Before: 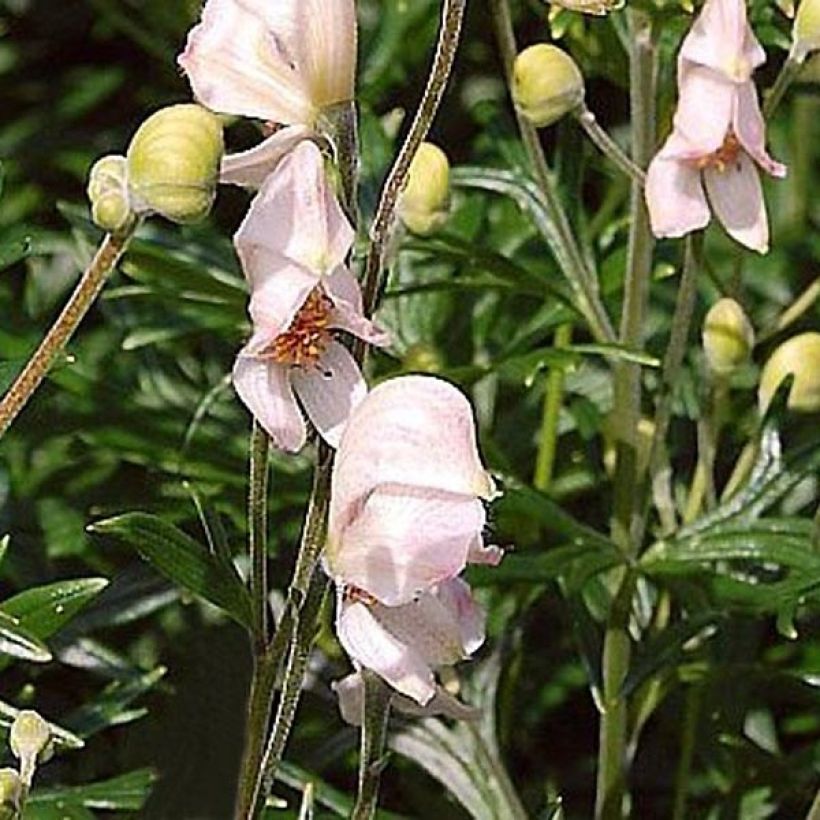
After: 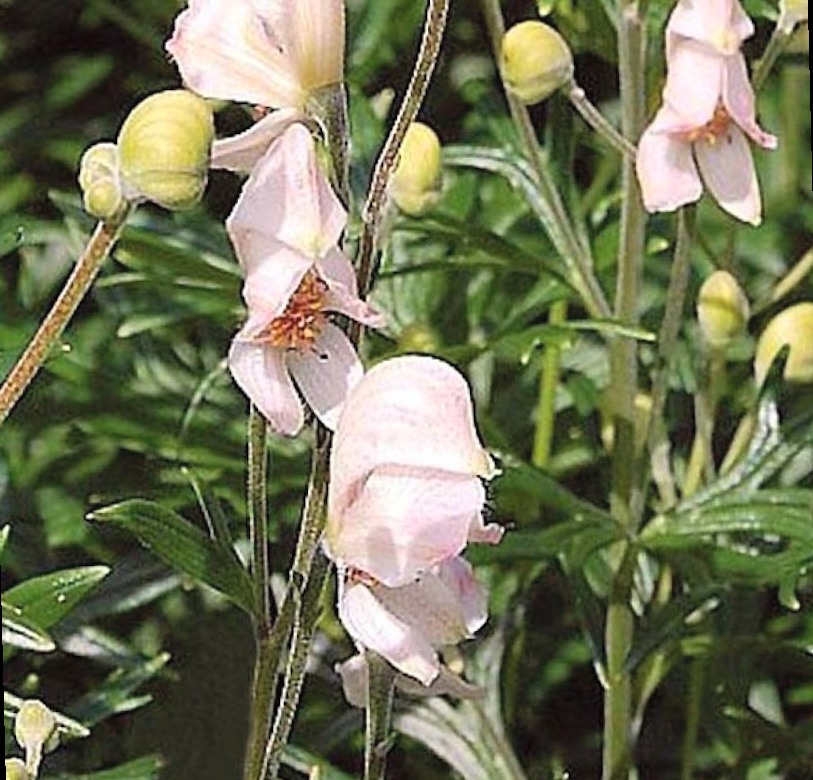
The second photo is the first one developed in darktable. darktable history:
contrast brightness saturation: brightness 0.15
rotate and perspective: rotation -1.42°, crop left 0.016, crop right 0.984, crop top 0.035, crop bottom 0.965
